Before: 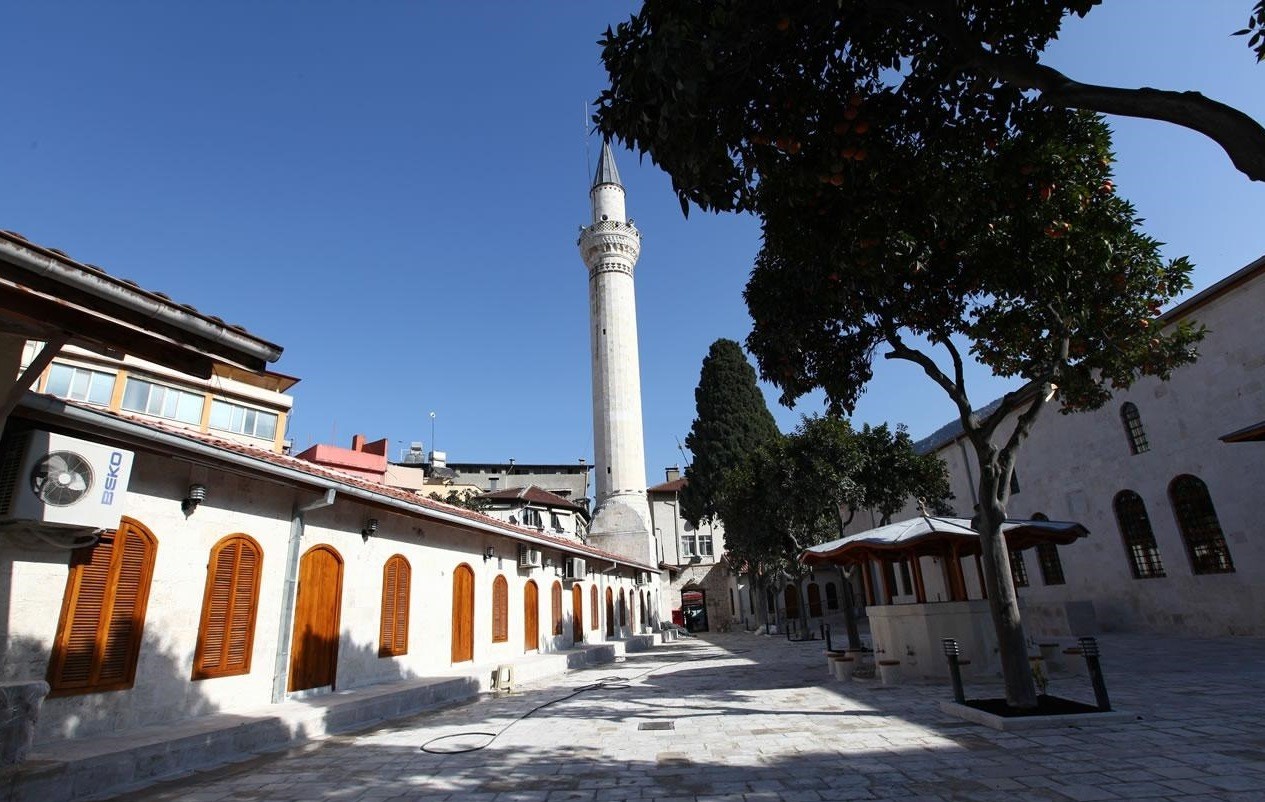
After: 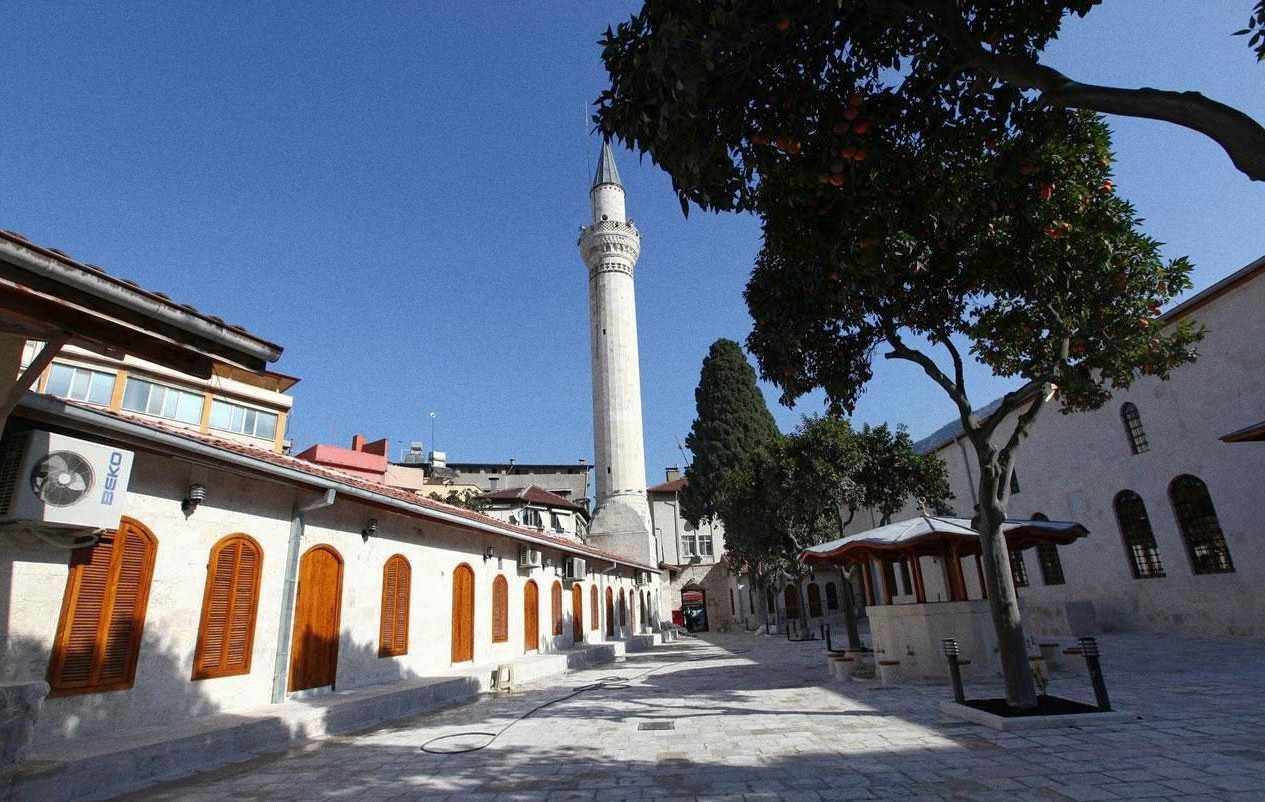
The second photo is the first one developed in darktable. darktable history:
shadows and highlights: on, module defaults
grain: coarseness 0.09 ISO
